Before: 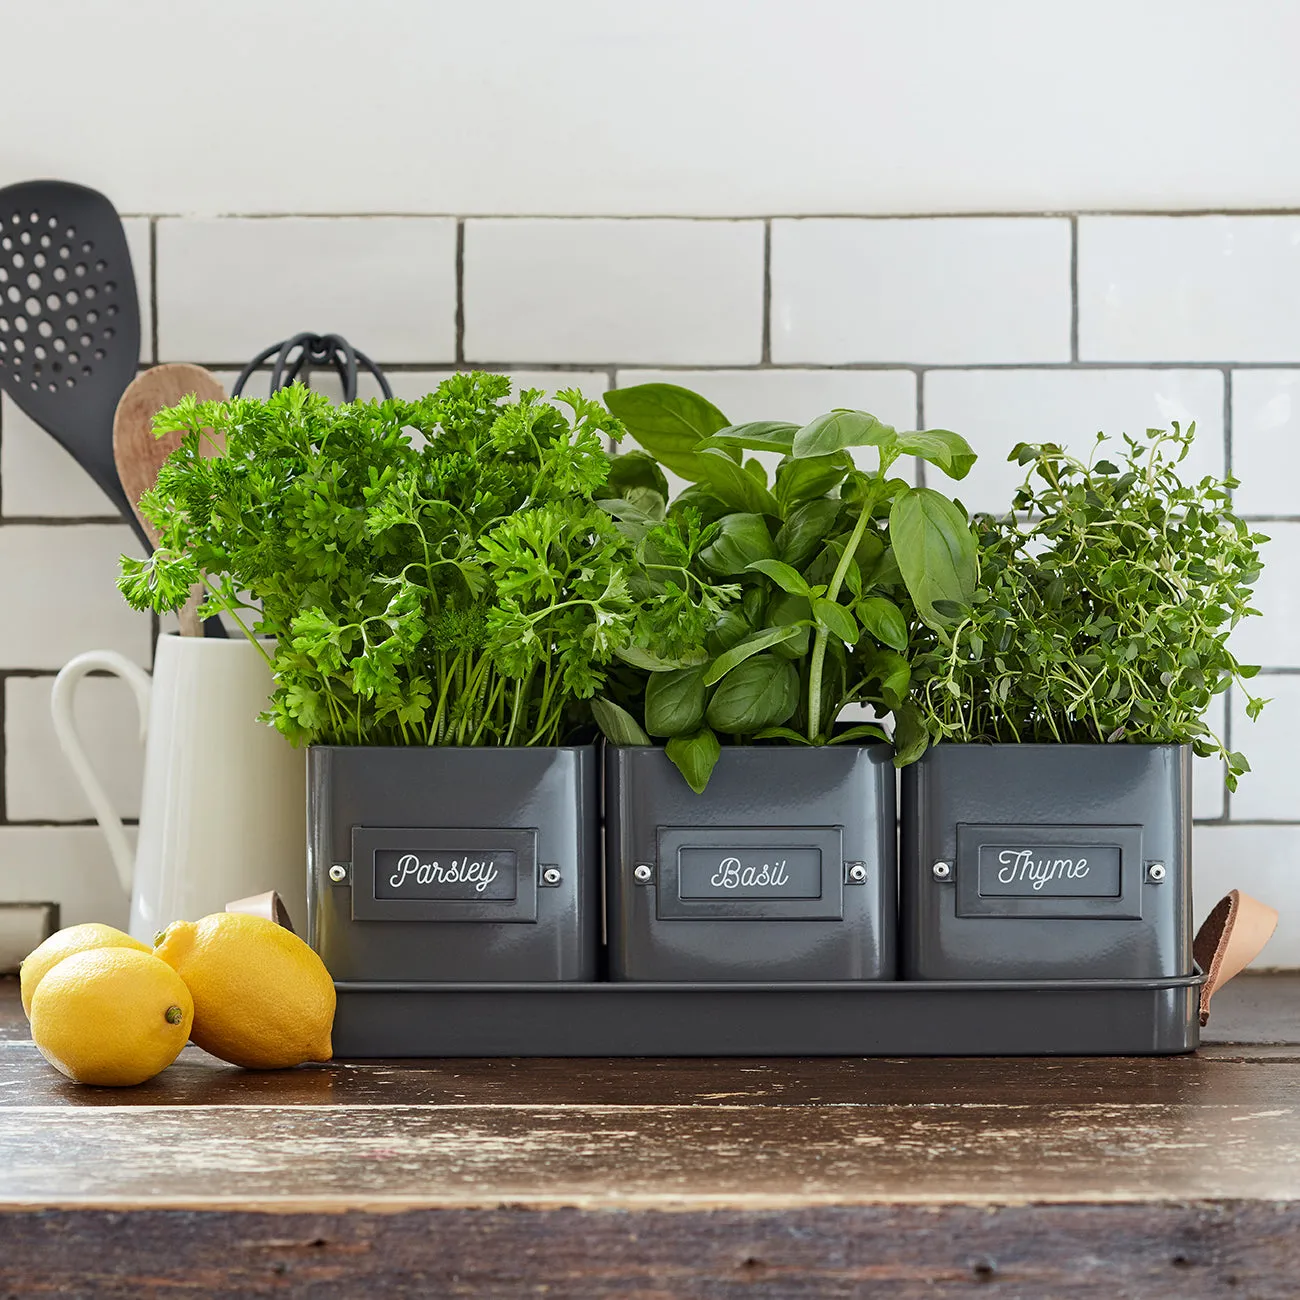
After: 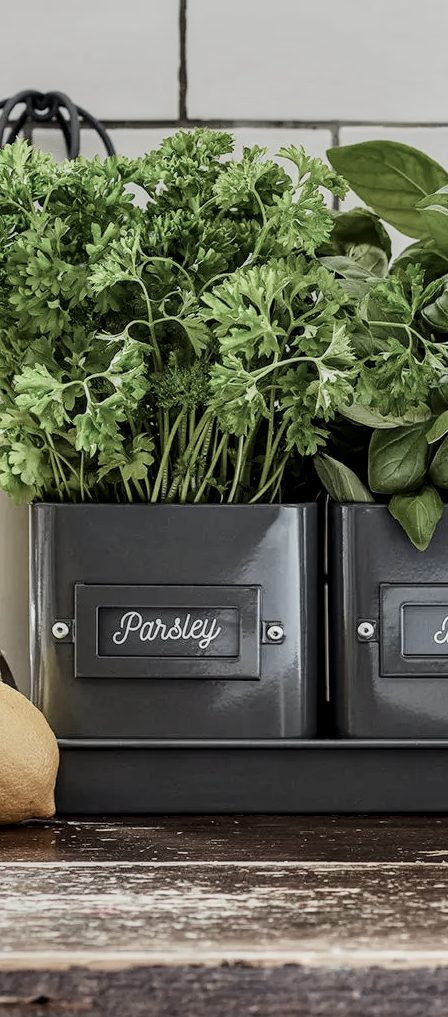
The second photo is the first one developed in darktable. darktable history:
tone curve: curves: ch0 [(0.016, 0.011) (0.204, 0.146) (0.515, 0.476) (0.78, 0.795) (1, 0.981)], color space Lab, independent channels, preserve colors none
local contrast: detail 140%
crop and rotate: left 21.375%, top 18.761%, right 44.089%, bottom 2.977%
filmic rgb: black relative exposure -7.65 EV, white relative exposure 4.56 EV, threshold -0.312 EV, transition 3.19 EV, structure ↔ texture 99.16%, hardness 3.61, color science v5 (2021), contrast in shadows safe, contrast in highlights safe, enable highlight reconstruction true
exposure: exposure 0.298 EV, compensate highlight preservation false
contrast brightness saturation: contrast -0.047, saturation -0.409
